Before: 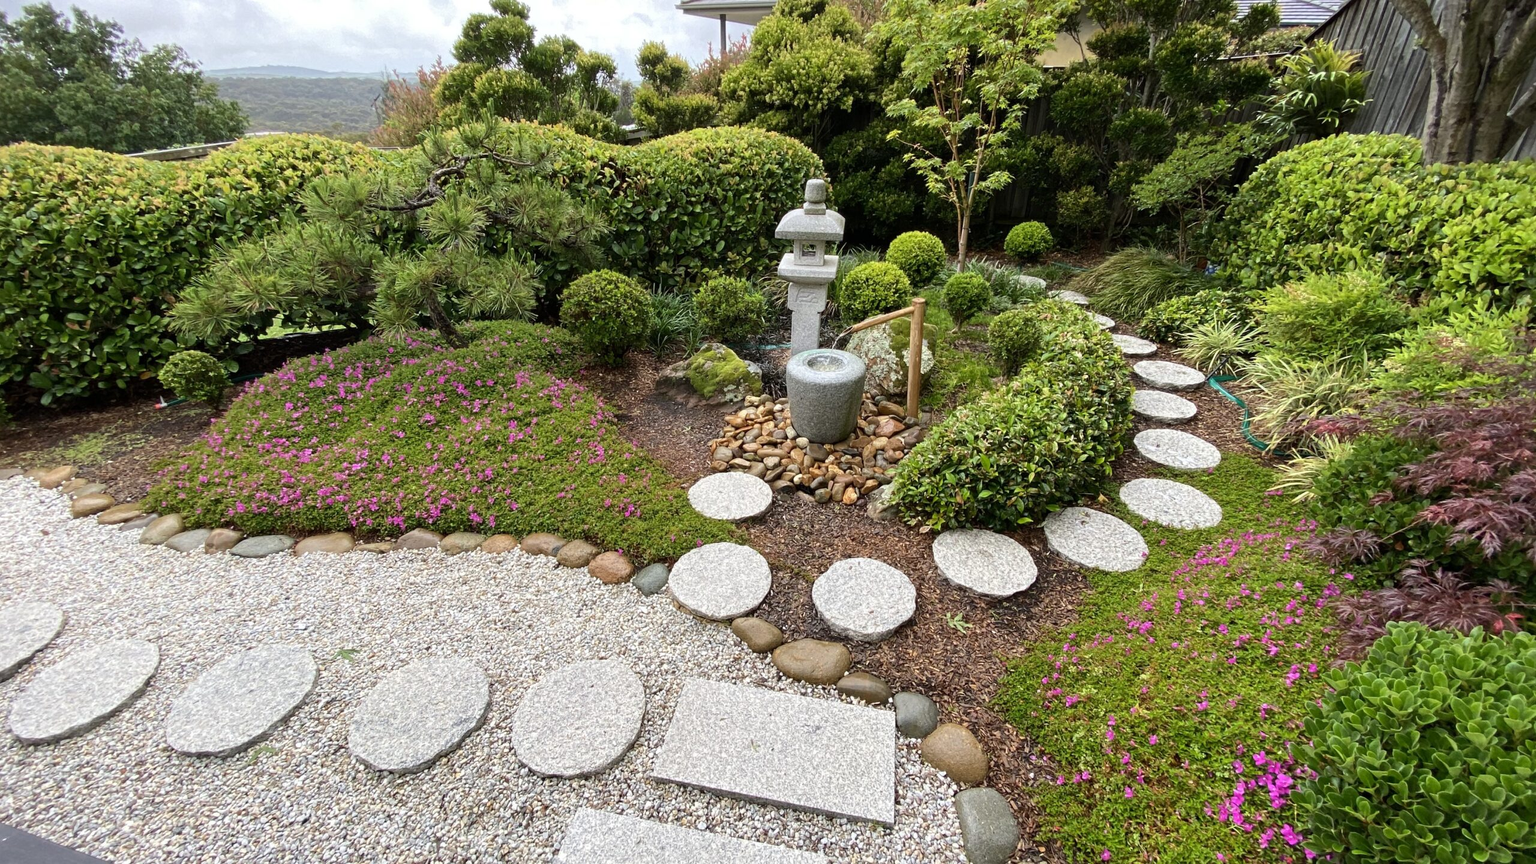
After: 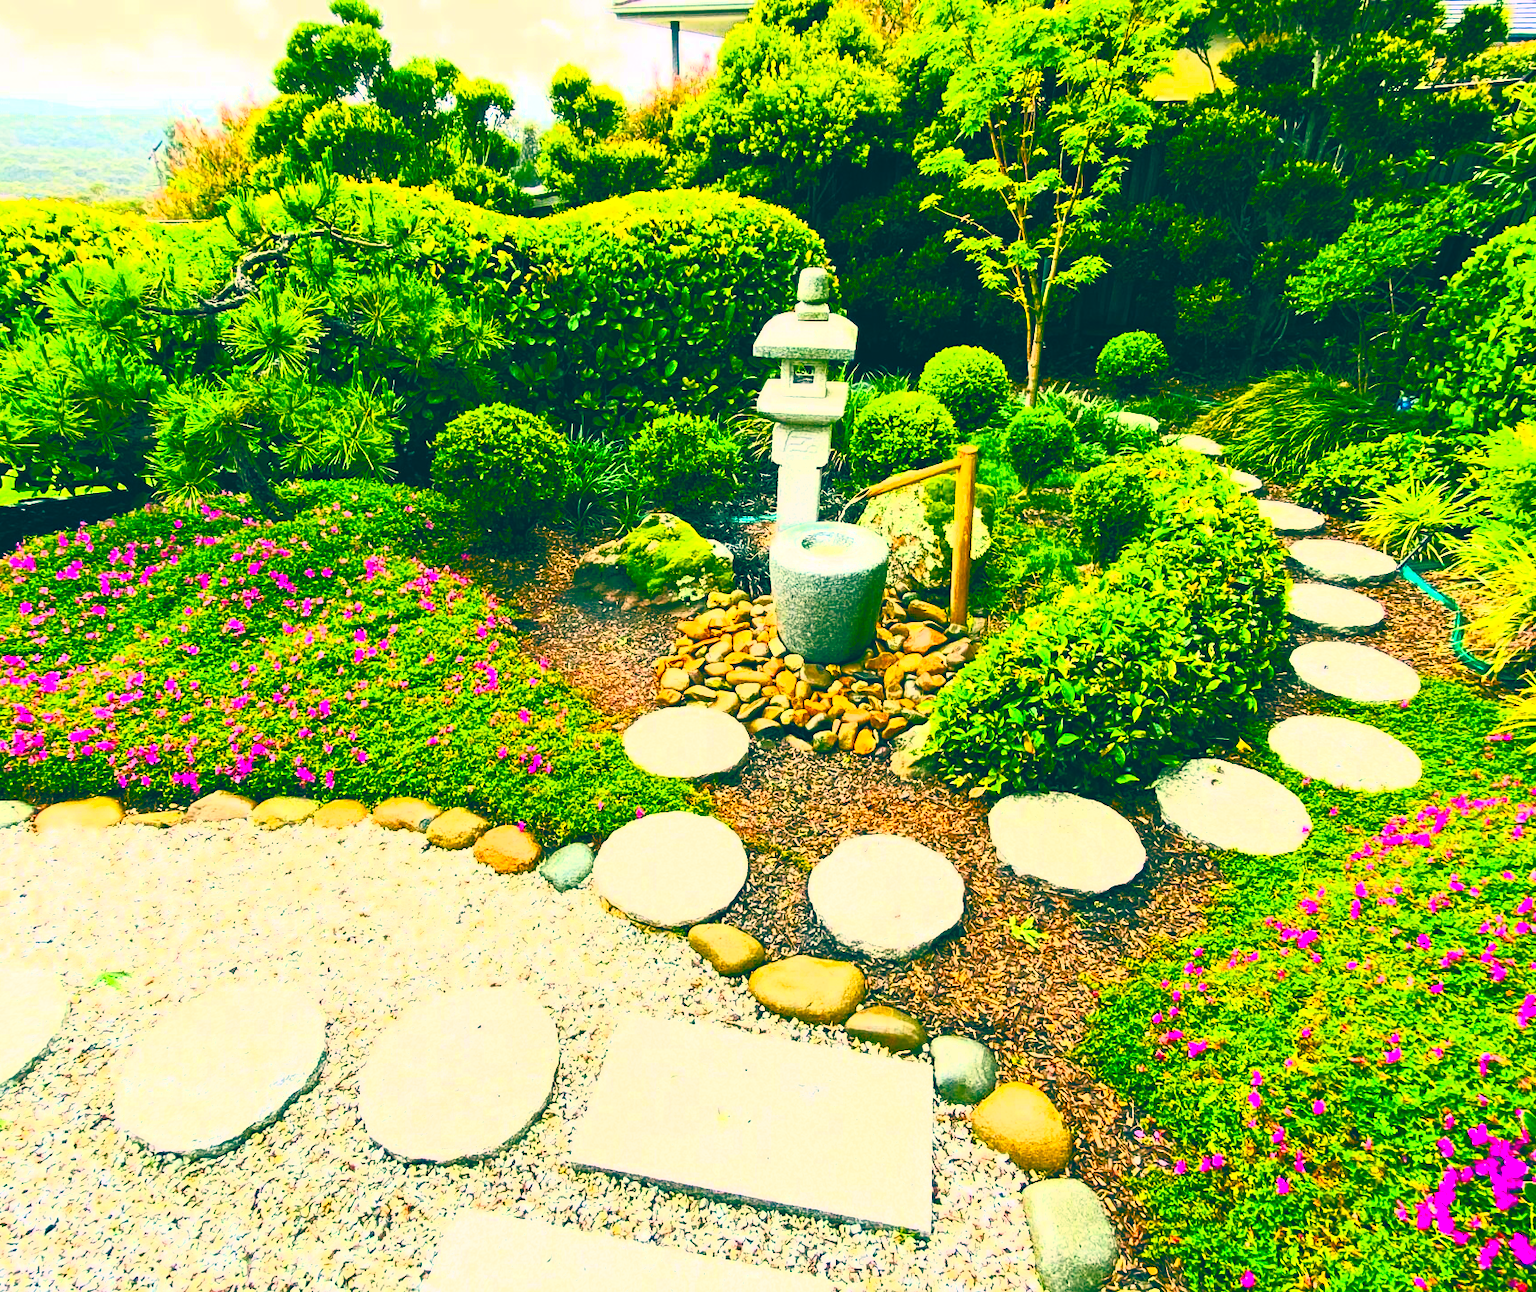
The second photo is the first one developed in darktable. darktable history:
color balance: lift [1.005, 0.99, 1.007, 1.01], gamma [1, 0.979, 1.011, 1.021], gain [0.923, 1.098, 1.025, 0.902], input saturation 90.45%, contrast 7.73%, output saturation 105.91%
crop and rotate: left 17.732%, right 15.423%
color balance rgb: perceptual saturation grading › global saturation 20%, perceptual saturation grading › highlights -25%, perceptual saturation grading › shadows 50.52%, global vibrance 40.24%
contrast brightness saturation: contrast 1, brightness 1, saturation 1
